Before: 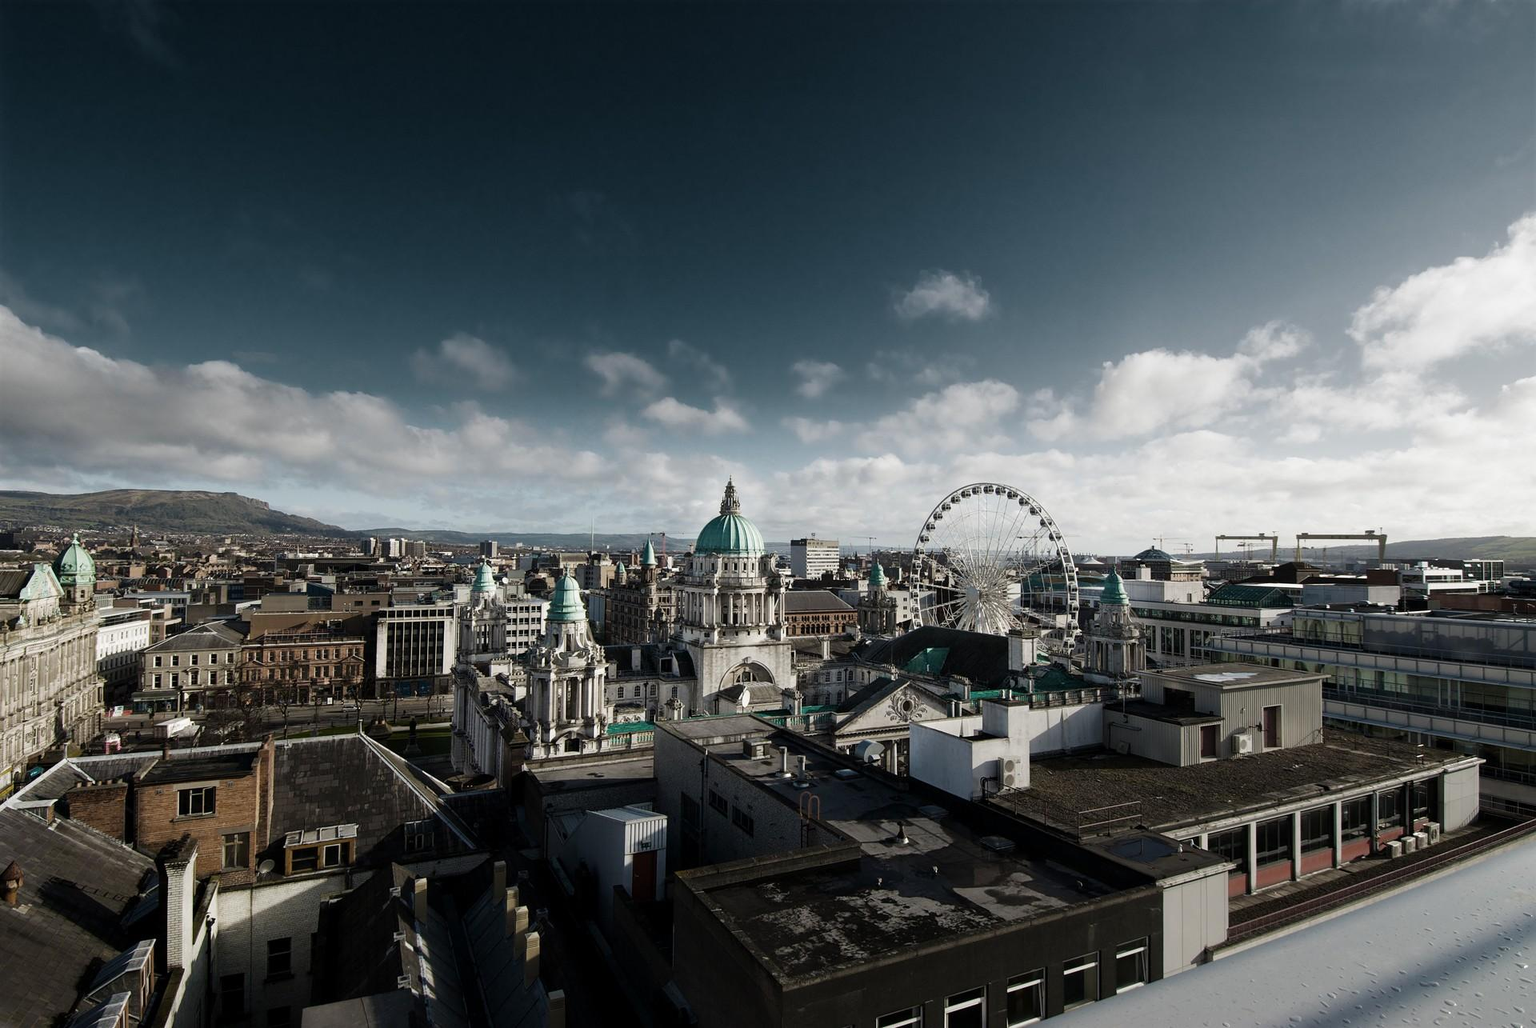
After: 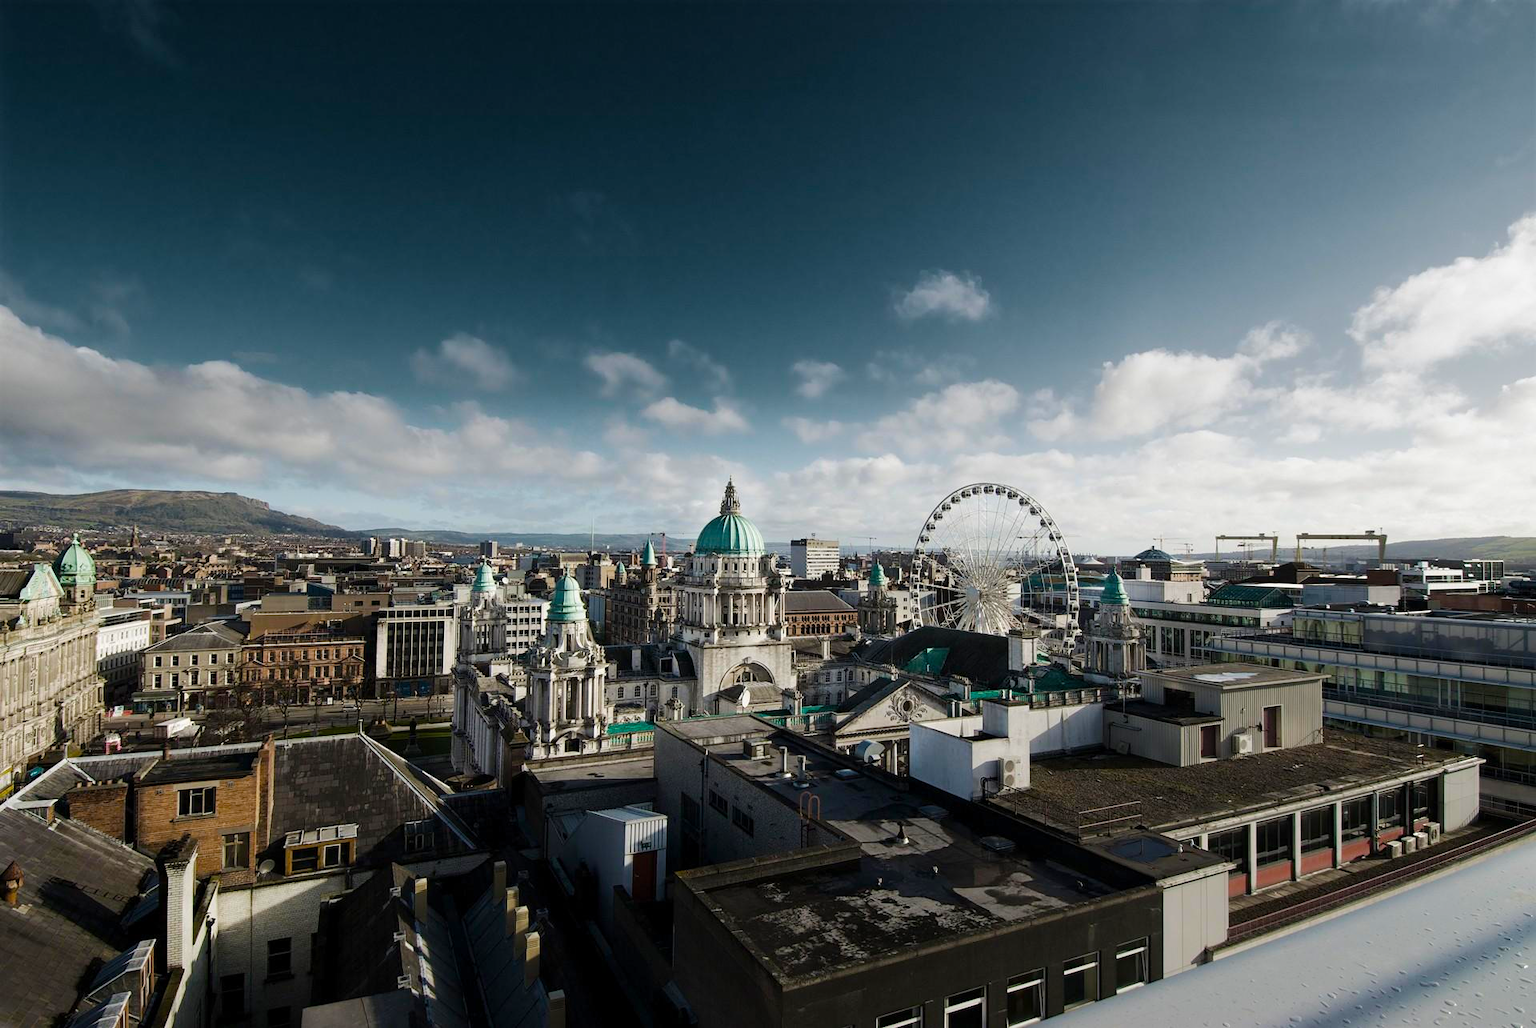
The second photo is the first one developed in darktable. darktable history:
color balance rgb: perceptual saturation grading › global saturation 25%, perceptual brilliance grading › mid-tones 10%, perceptual brilliance grading › shadows 15%, global vibrance 20%
color balance: mode lift, gamma, gain (sRGB)
